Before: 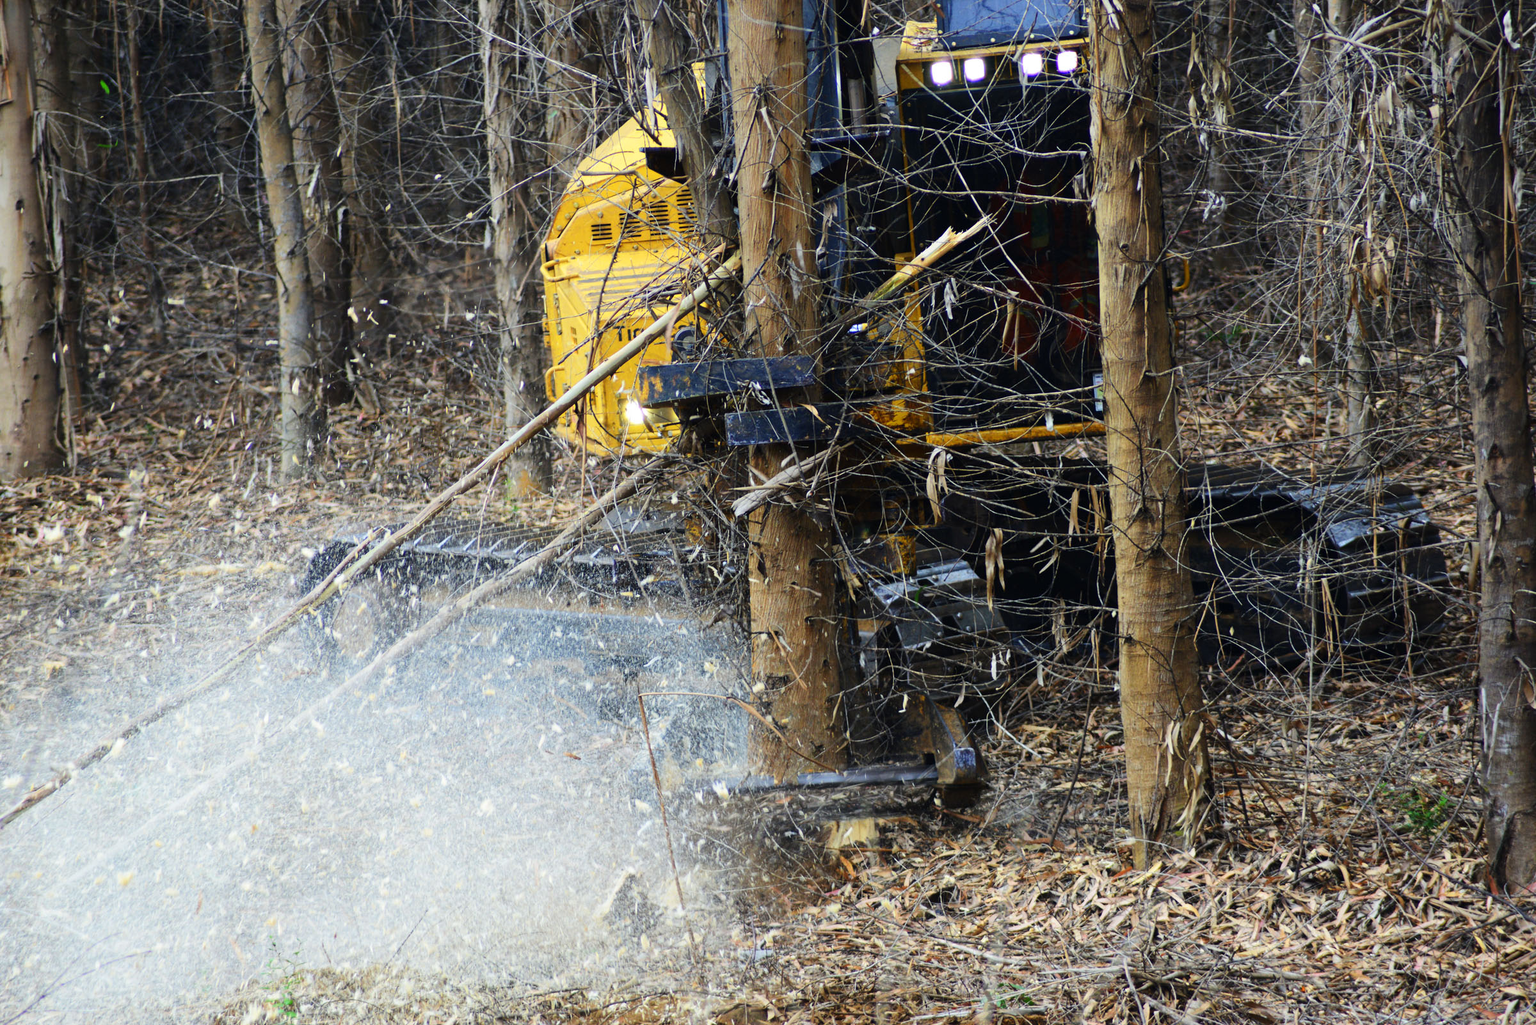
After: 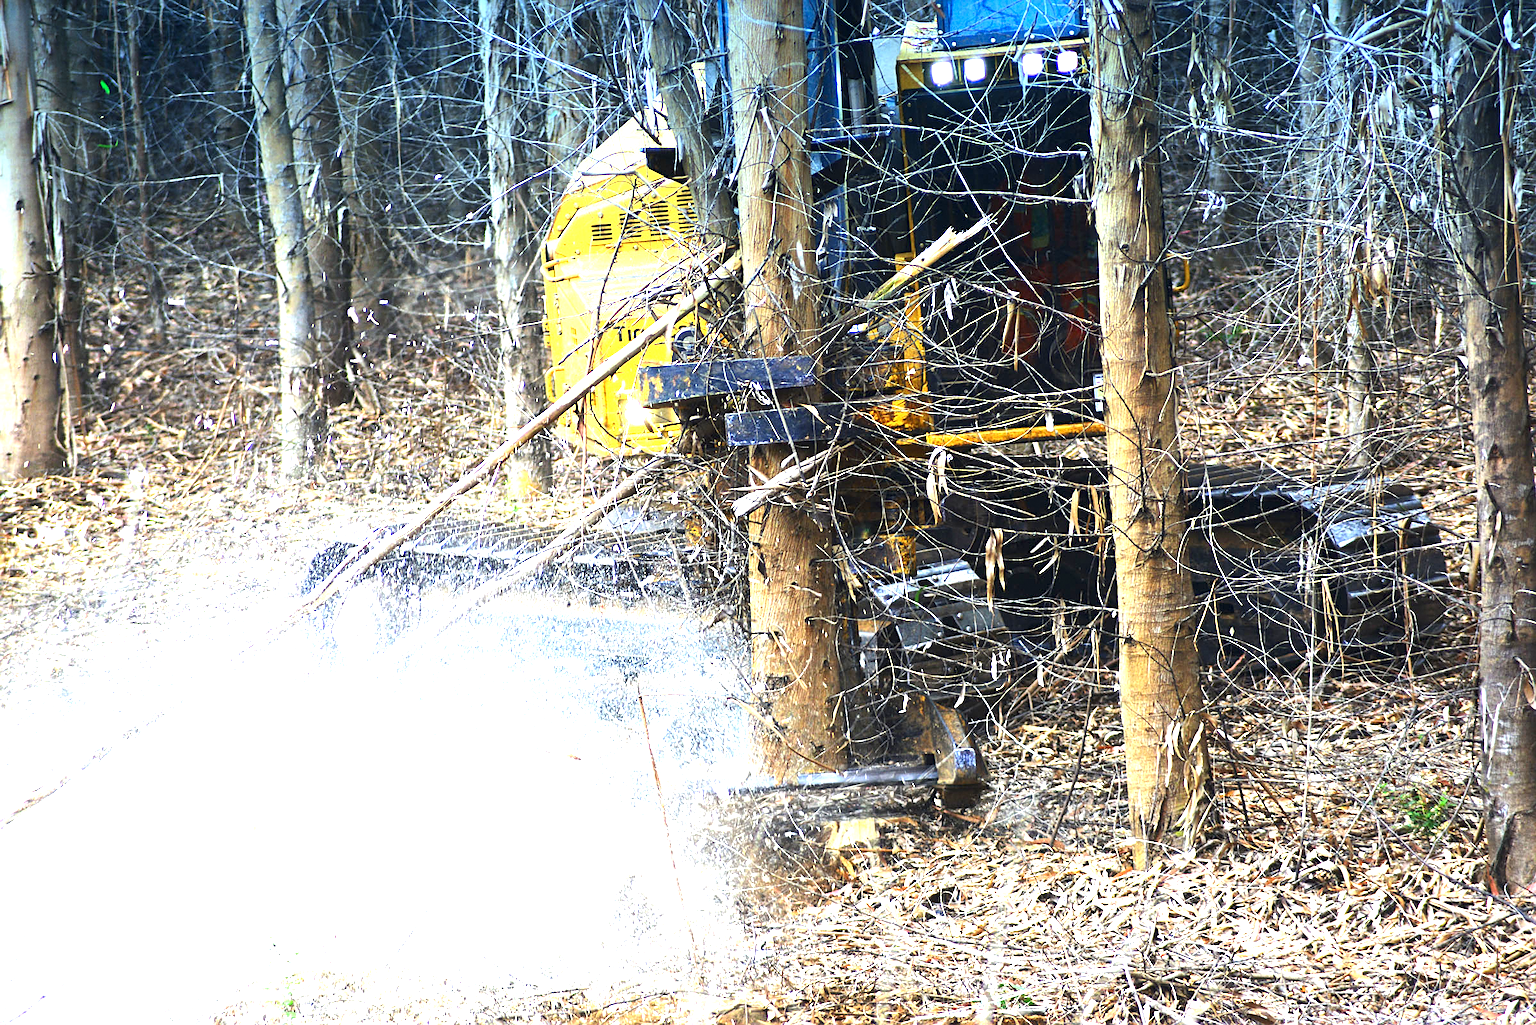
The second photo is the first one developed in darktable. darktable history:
grain: coarseness 14.57 ISO, strength 8.8%
sharpen: on, module defaults
exposure: black level correction 0, exposure 1.75 EV, compensate exposure bias true, compensate highlight preservation false
graduated density: density 2.02 EV, hardness 44%, rotation 0.374°, offset 8.21, hue 208.8°, saturation 97%
